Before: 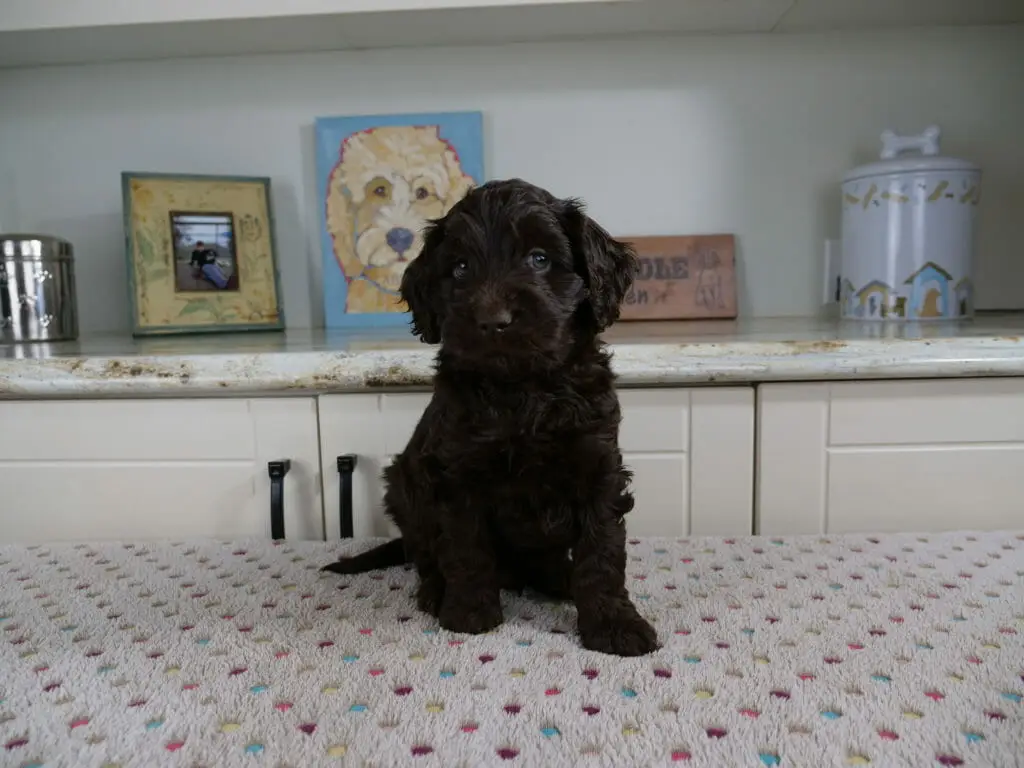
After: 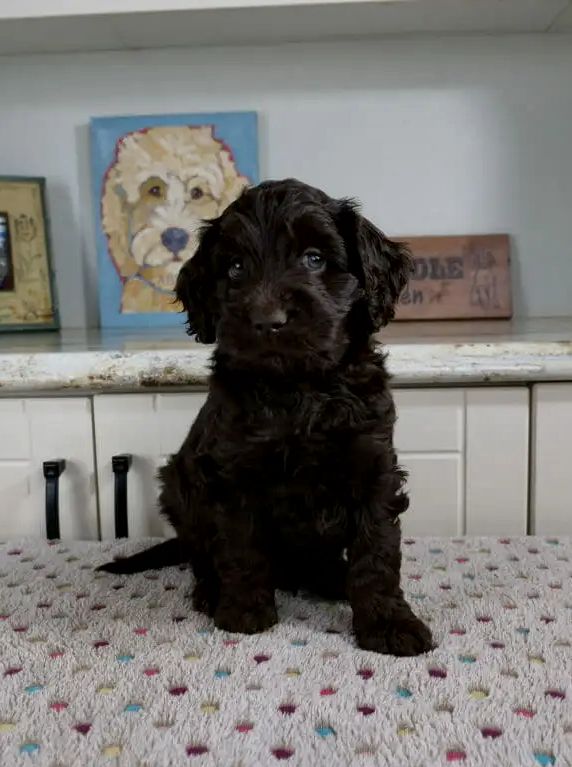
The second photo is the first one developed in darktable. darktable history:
local contrast: mode bilateral grid, contrast 25, coarseness 59, detail 151%, midtone range 0.2
crop: left 21.999%, right 22.046%, bottom 0.009%
